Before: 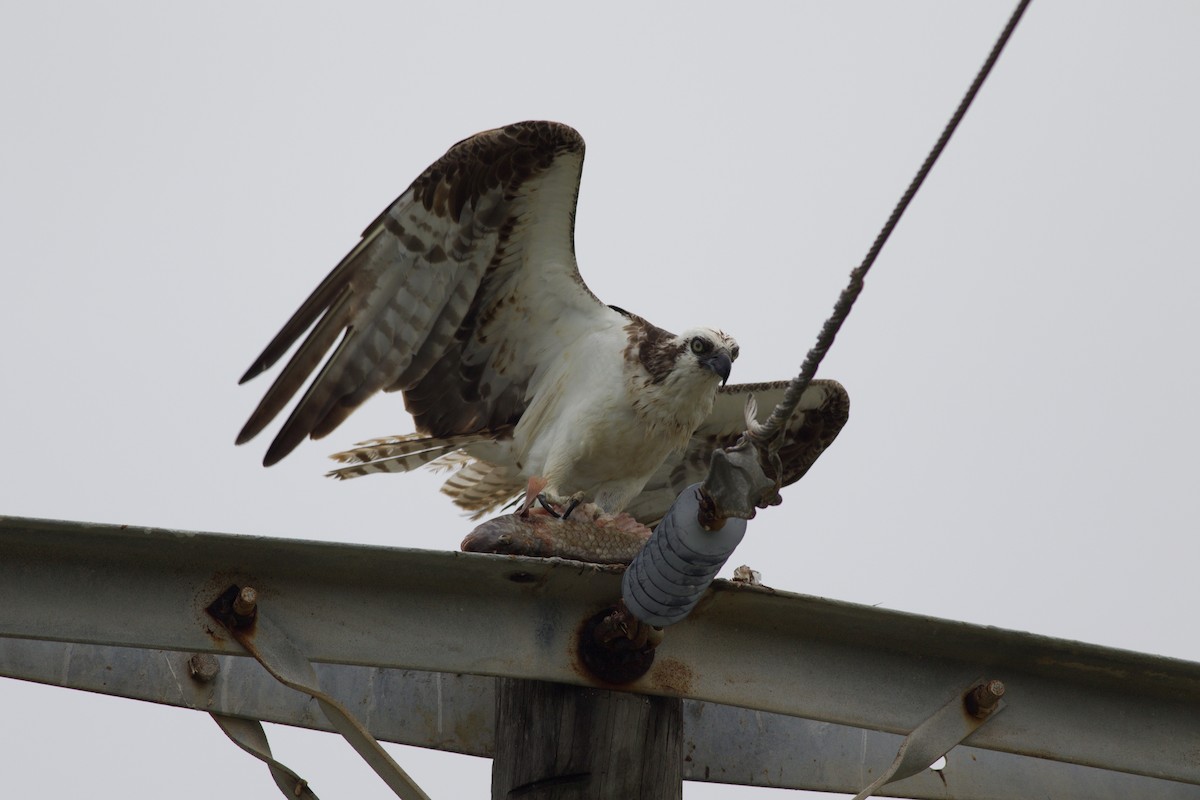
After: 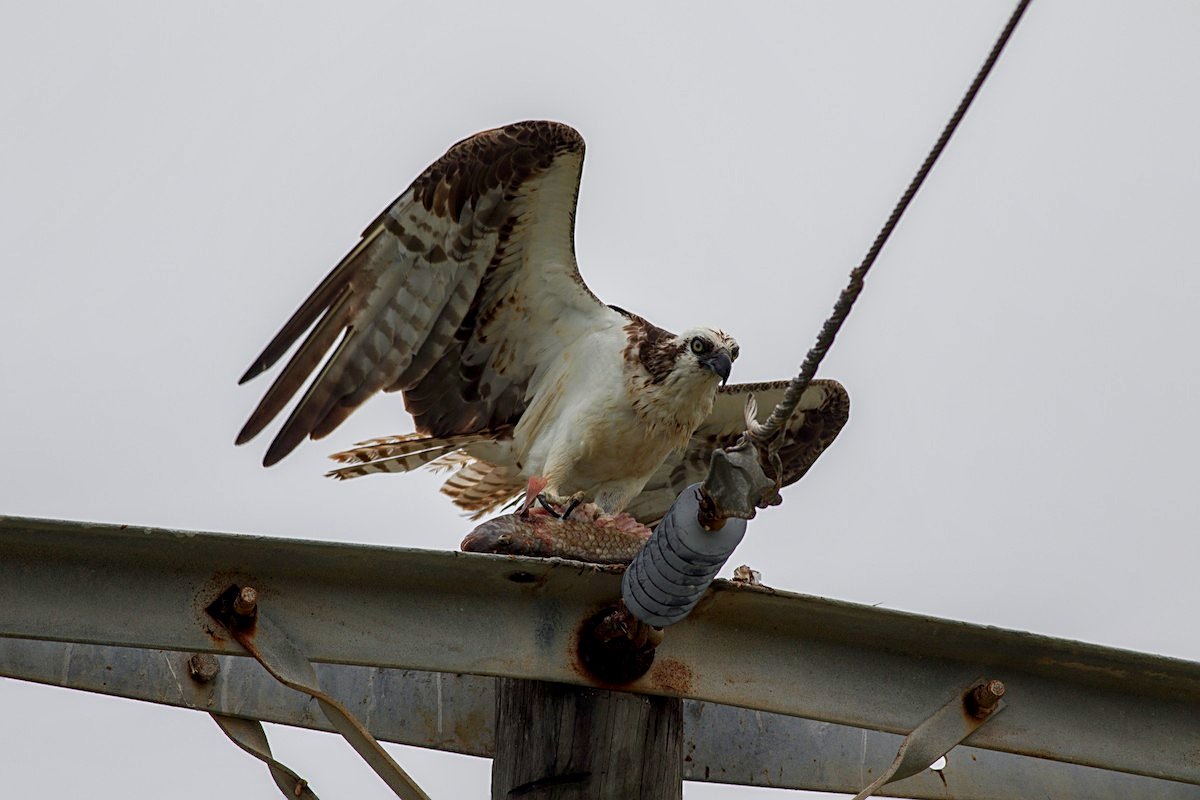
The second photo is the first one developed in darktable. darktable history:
color zones: curves: ch1 [(0.24, 0.634) (0.75, 0.5)]; ch2 [(0.253, 0.437) (0.745, 0.491)], mix 102.12%
sharpen: on, module defaults
local contrast: highlights 40%, shadows 60%, detail 136%, midtone range 0.514
